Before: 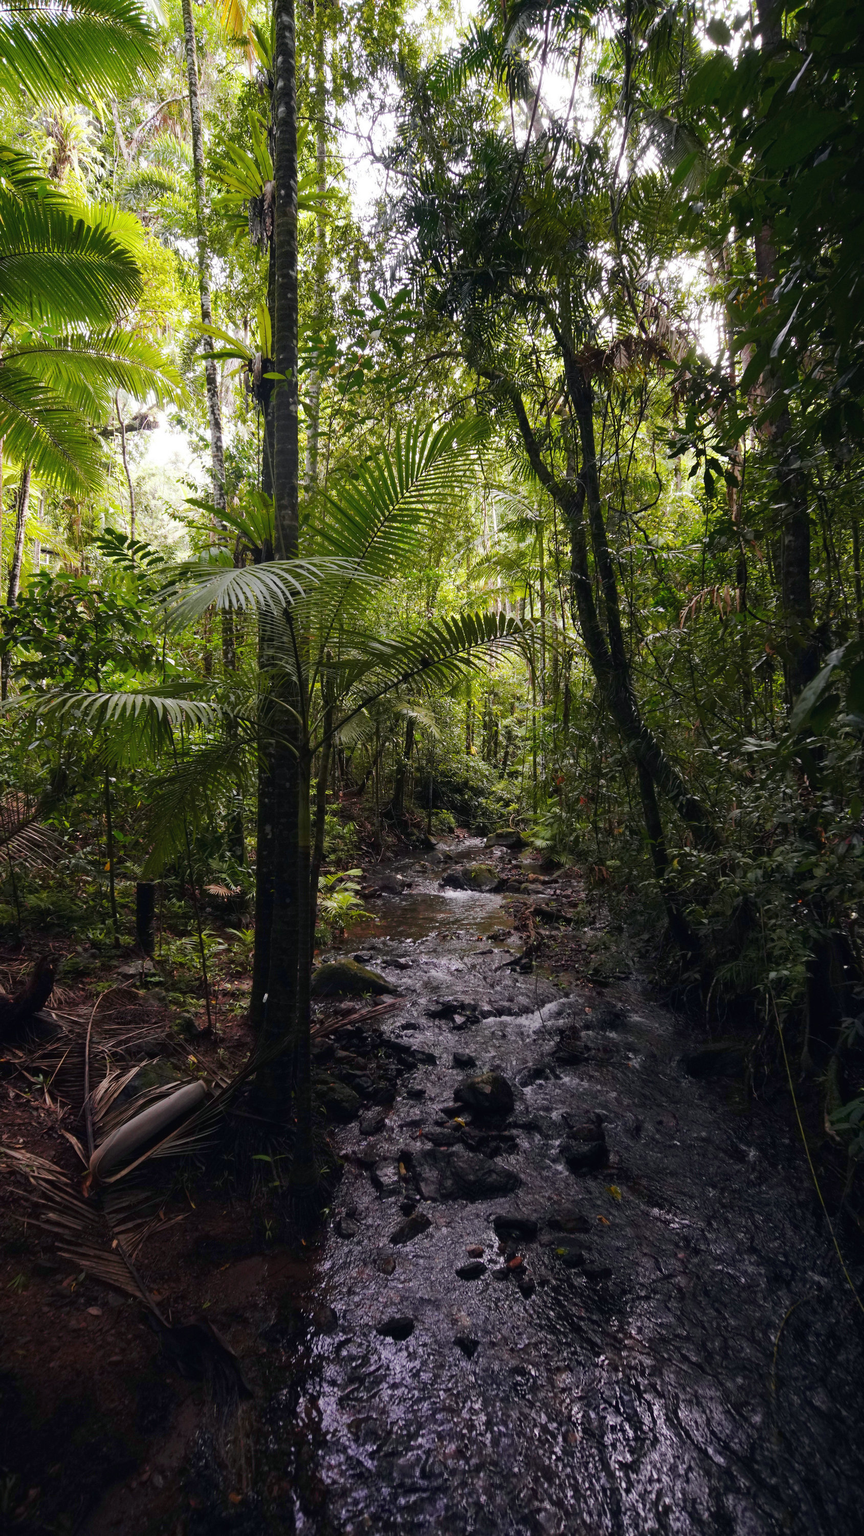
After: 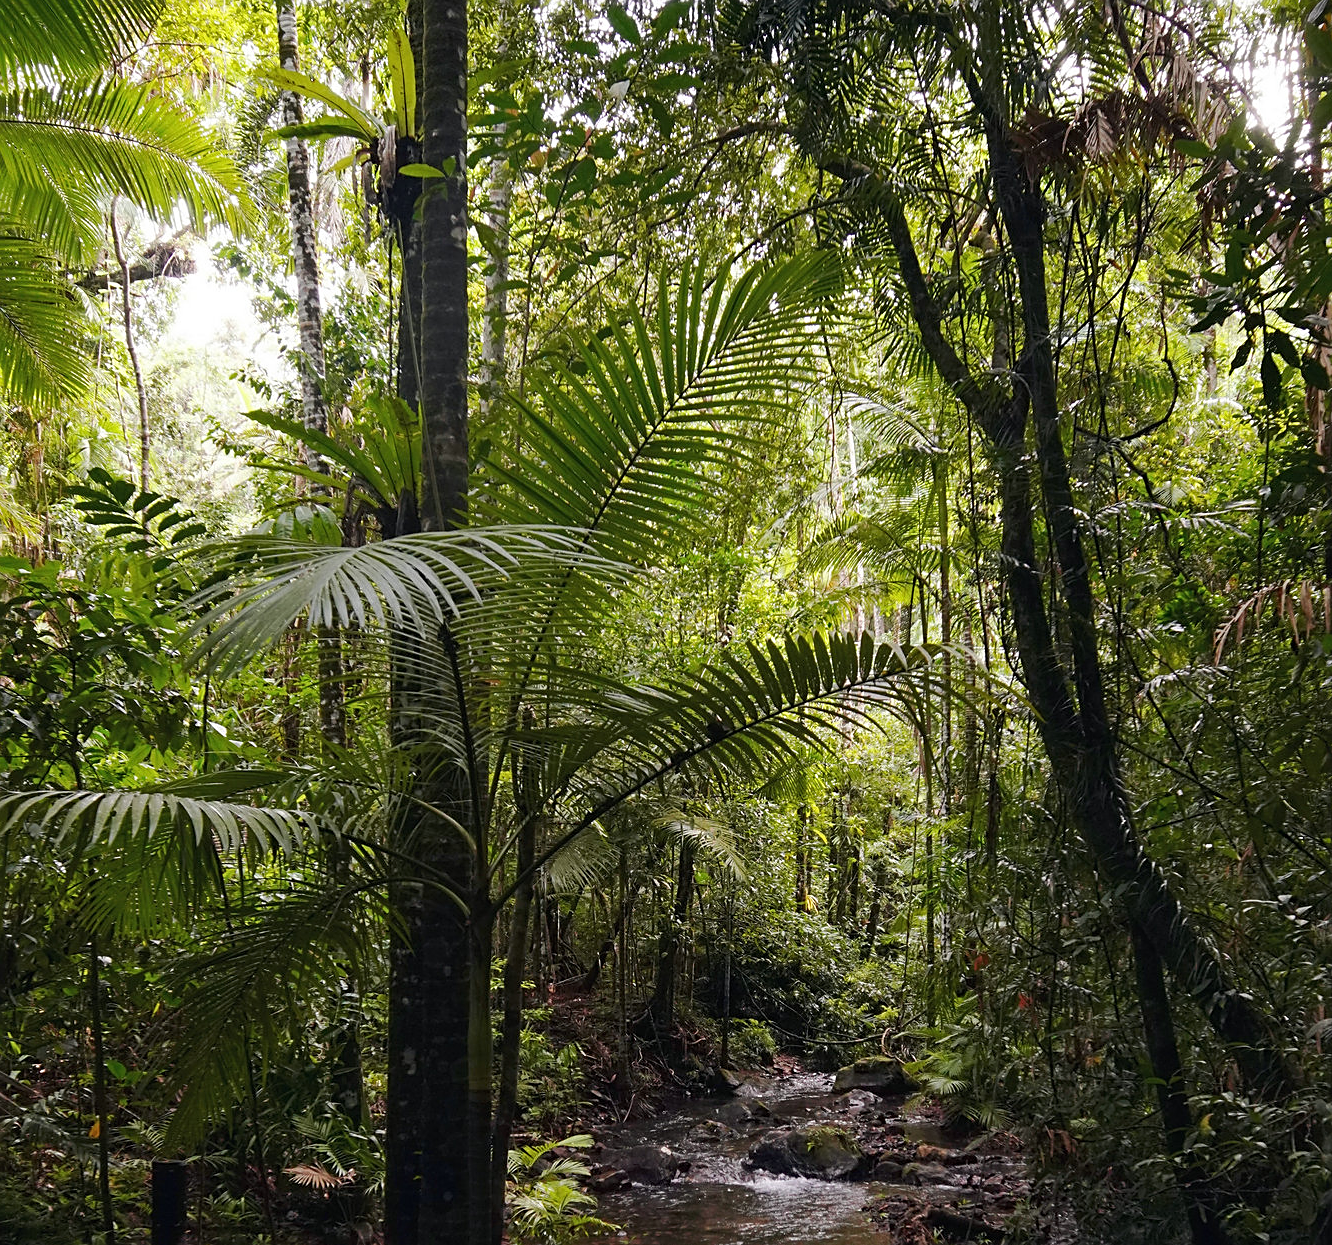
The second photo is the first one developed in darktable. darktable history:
crop: left 6.843%, top 18.807%, right 14.283%, bottom 39.727%
sharpen: on, module defaults
